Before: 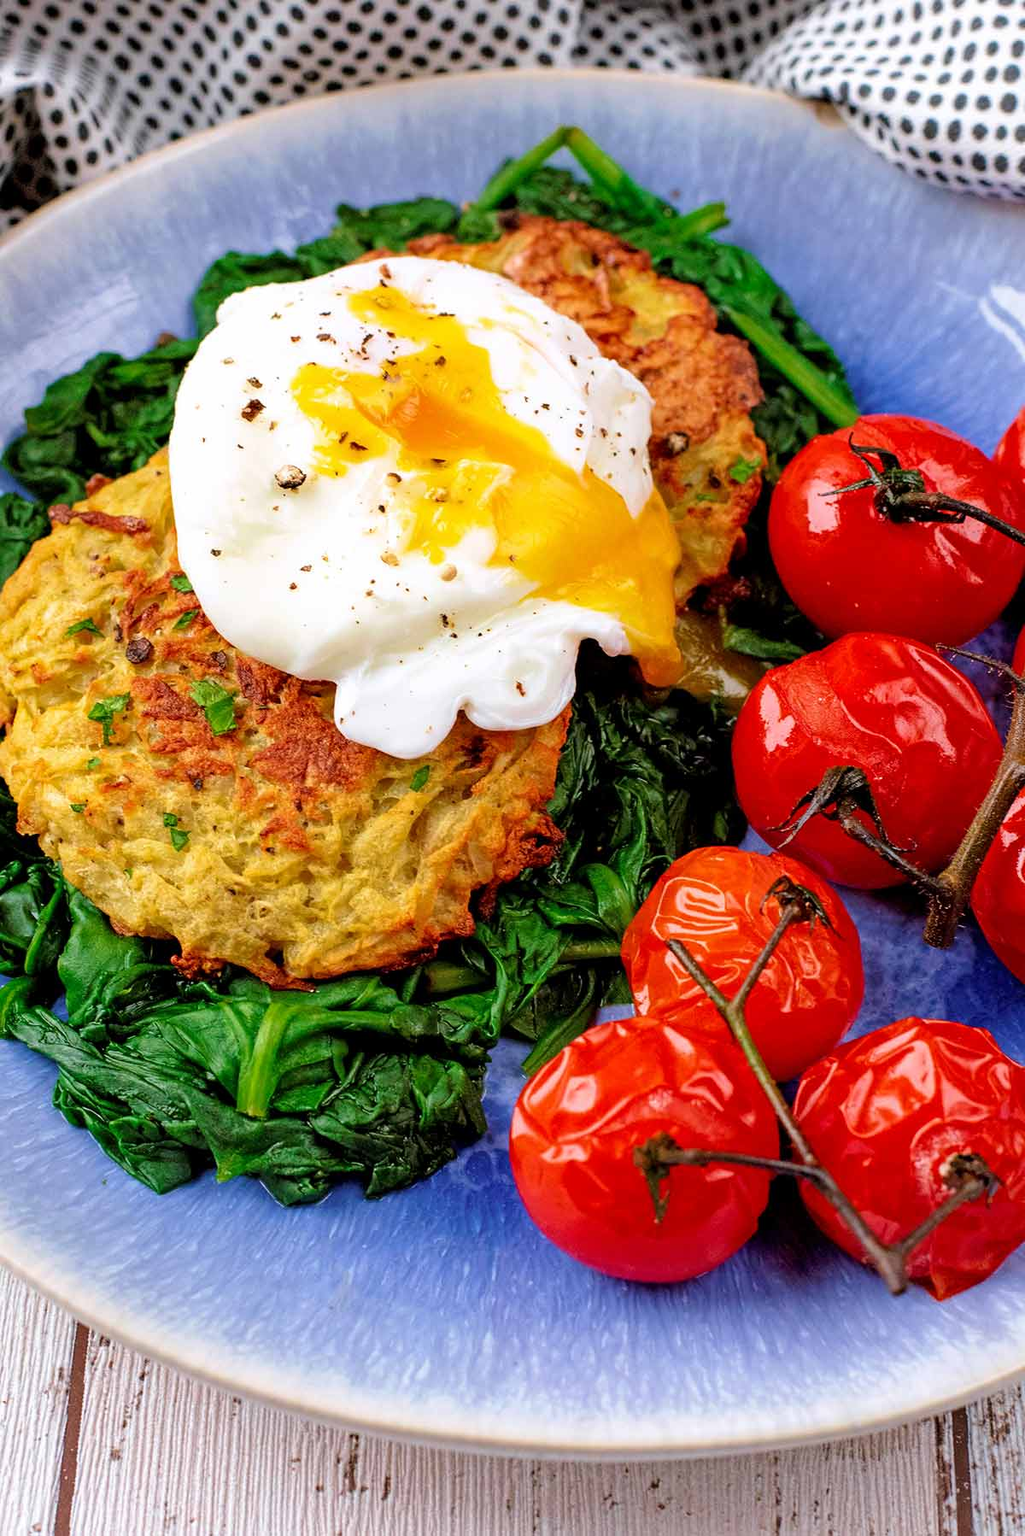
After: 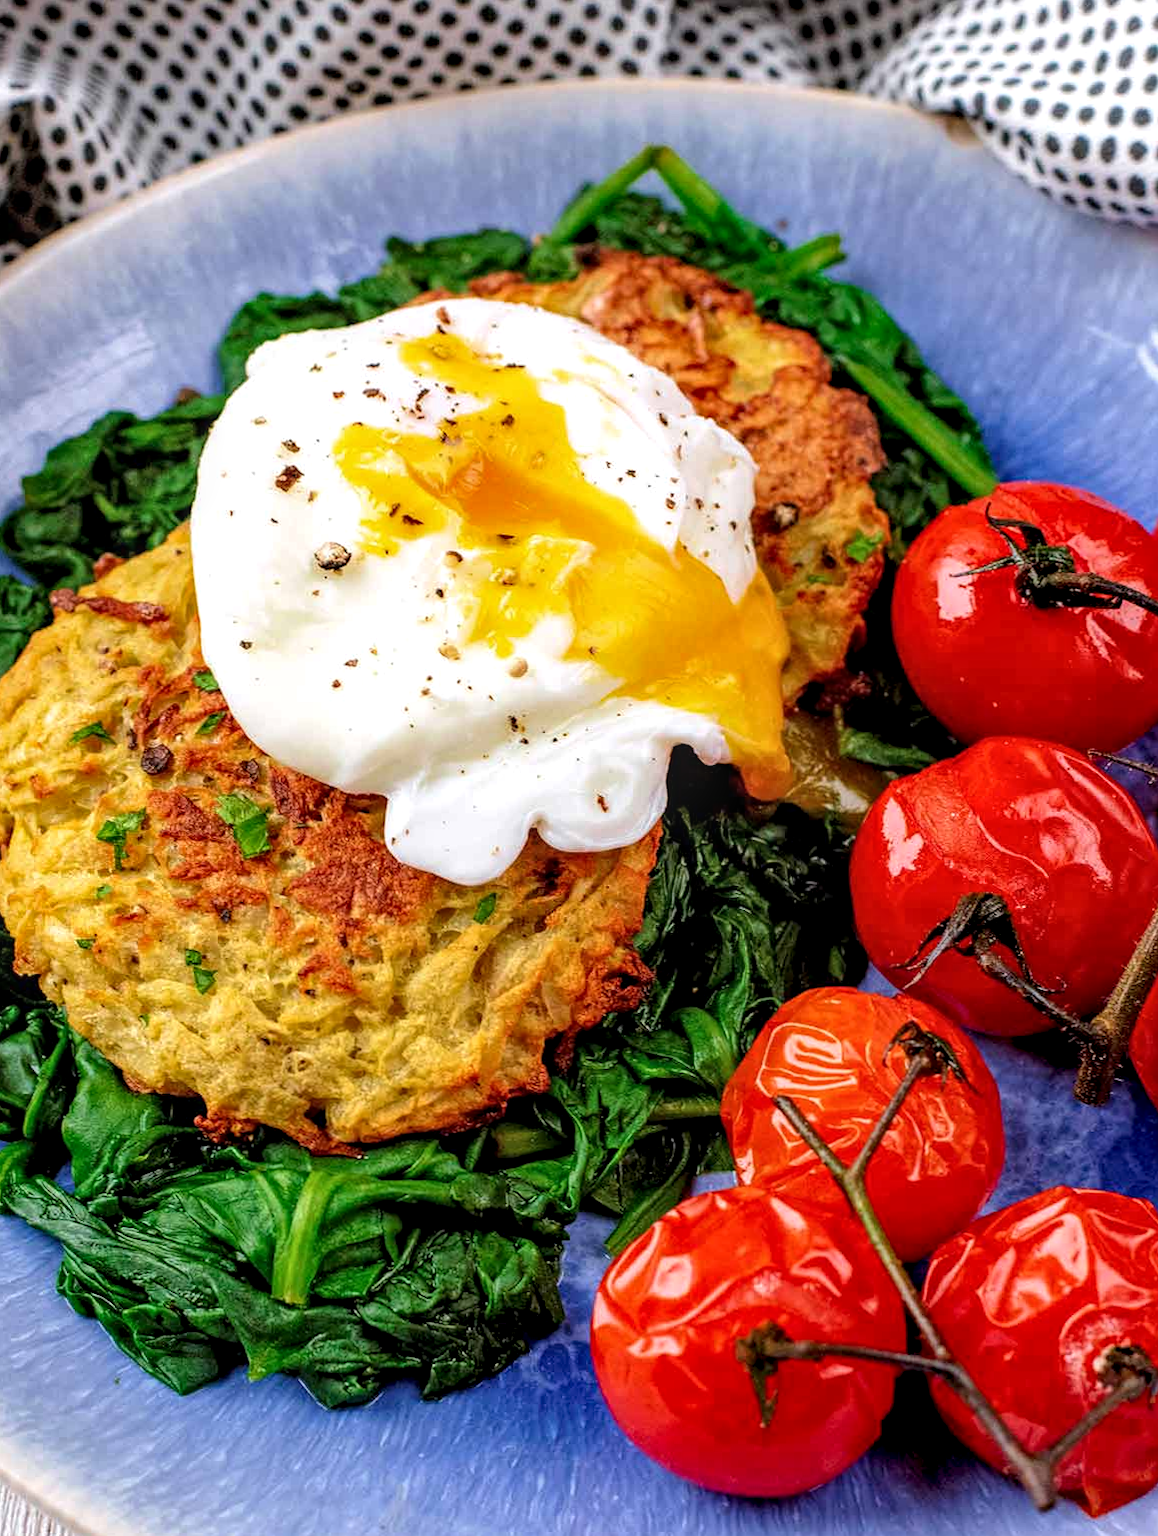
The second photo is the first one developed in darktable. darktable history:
local contrast: detail 130%
crop and rotate: angle 0.123°, left 0.345%, right 2.622%, bottom 14.168%
tone equalizer: edges refinement/feathering 500, mask exposure compensation -1.57 EV, preserve details no
